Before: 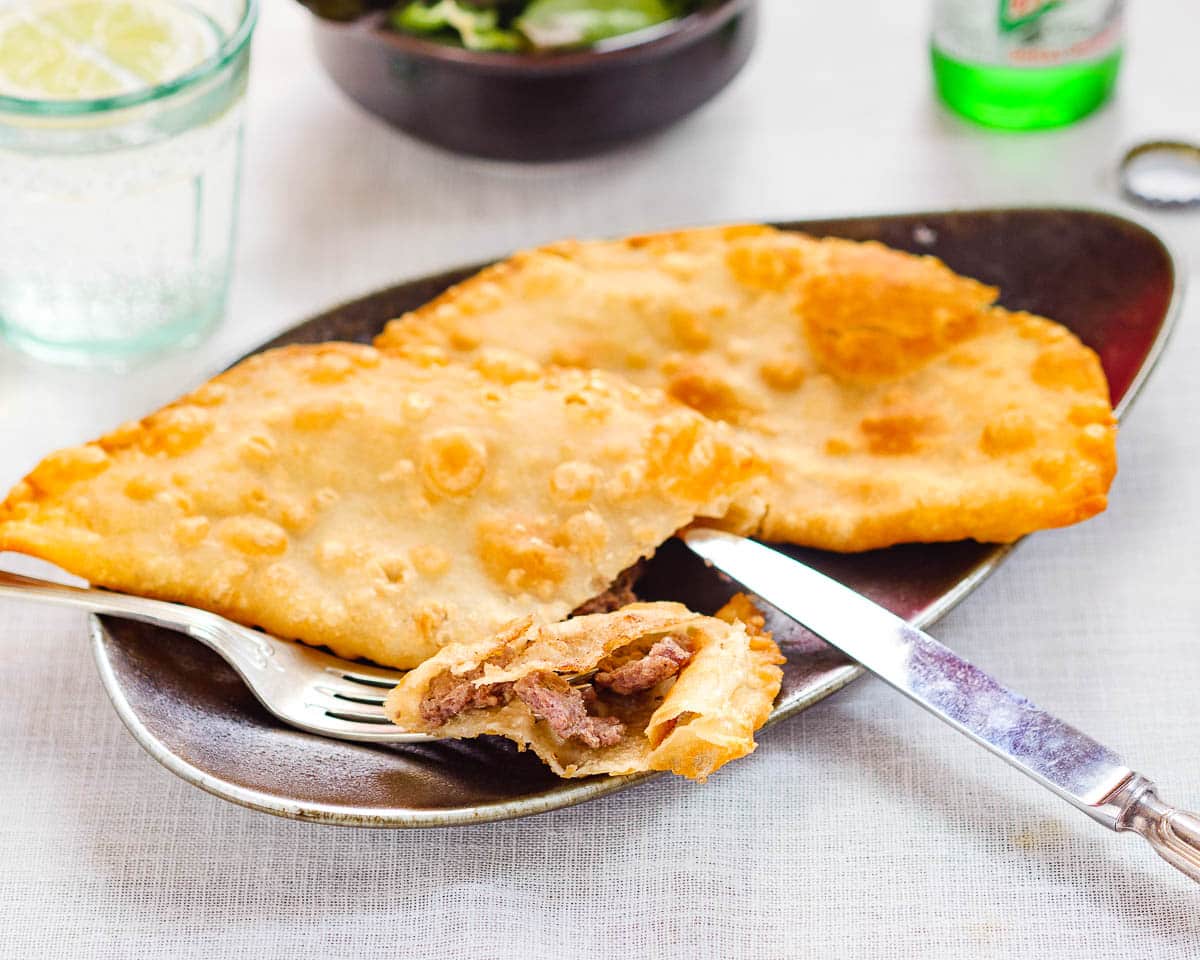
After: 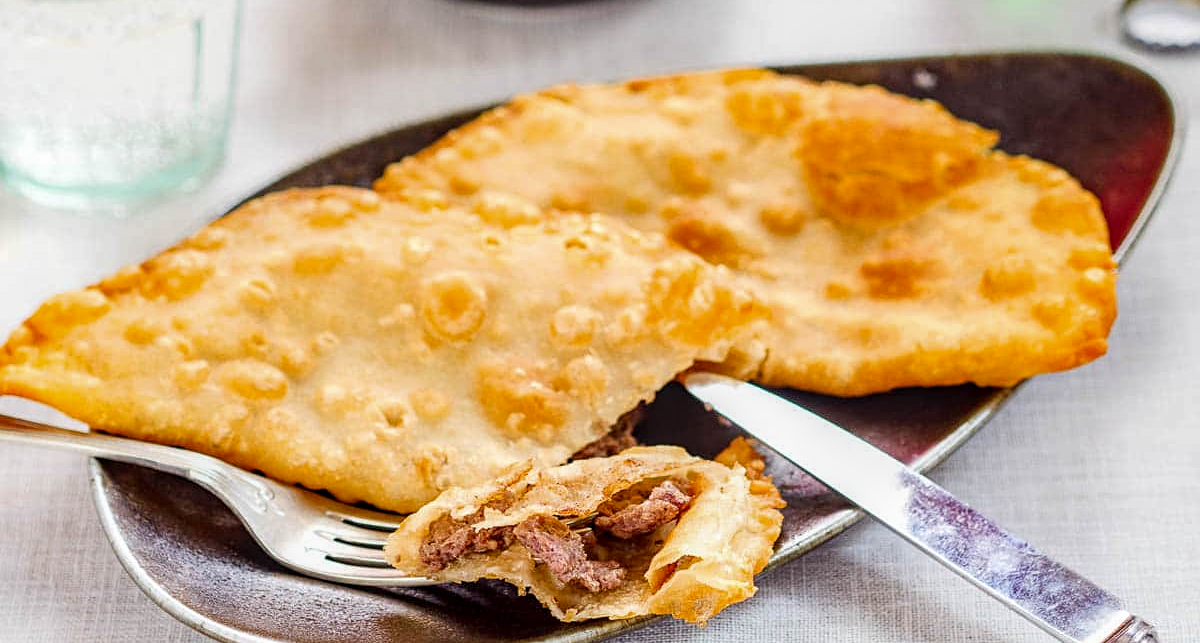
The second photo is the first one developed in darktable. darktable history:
local contrast: detail 130%
crop: top 16.316%, bottom 16.689%
exposure: black level correction 0.002, exposure -0.104 EV, compensate highlight preservation false
sharpen: amount 0.213
